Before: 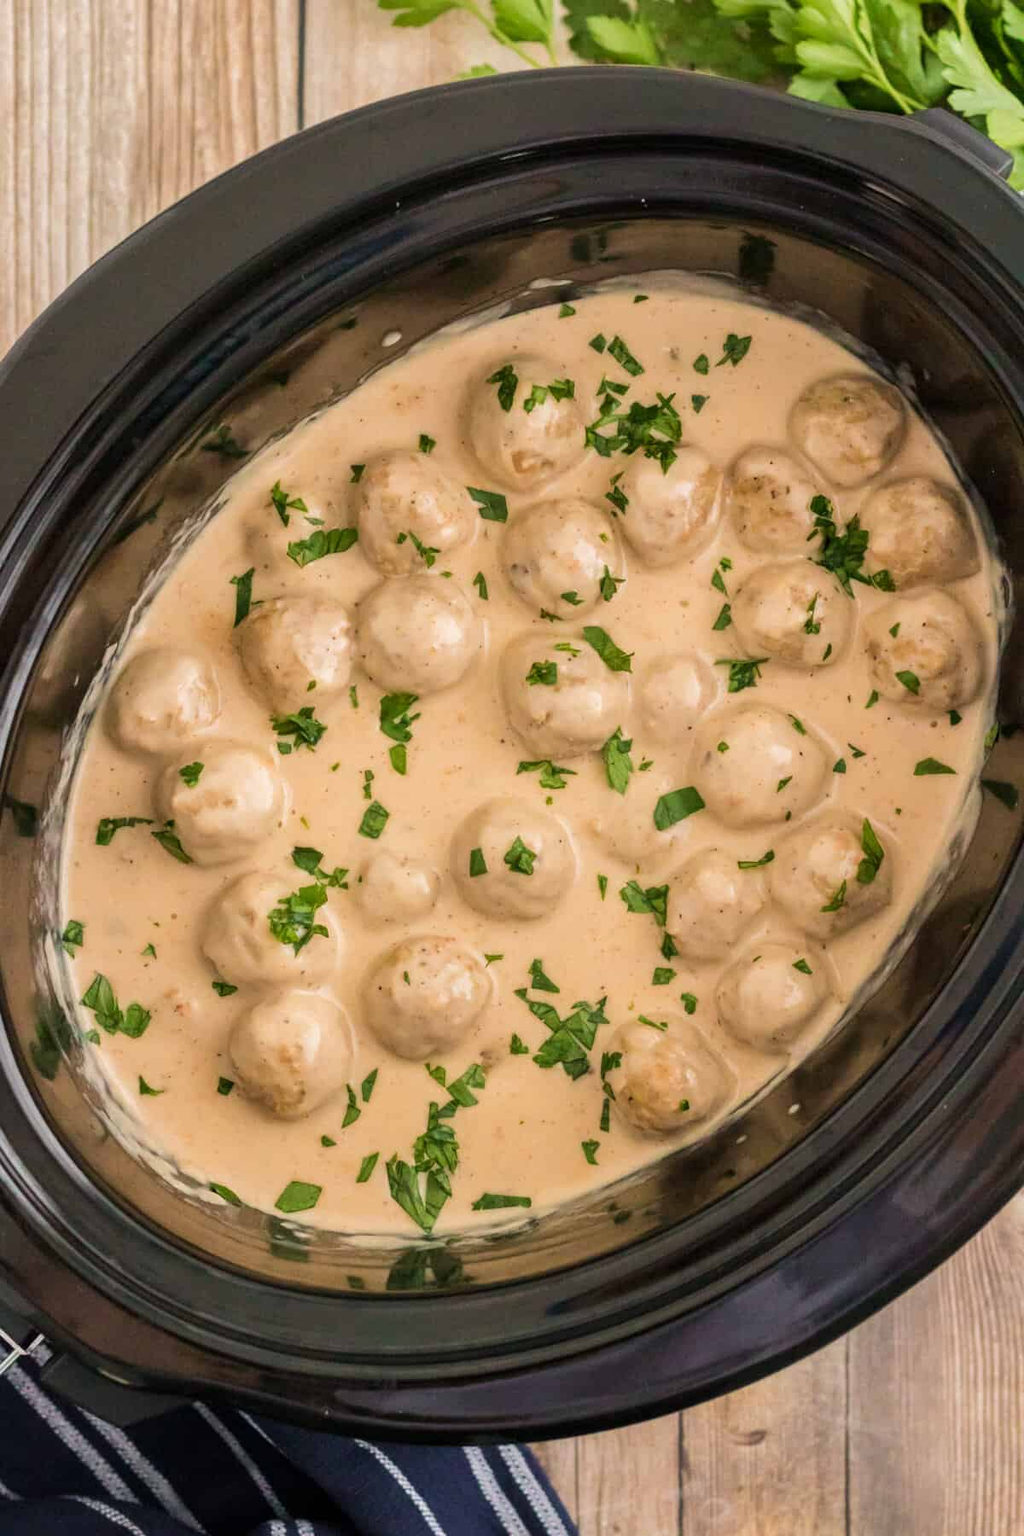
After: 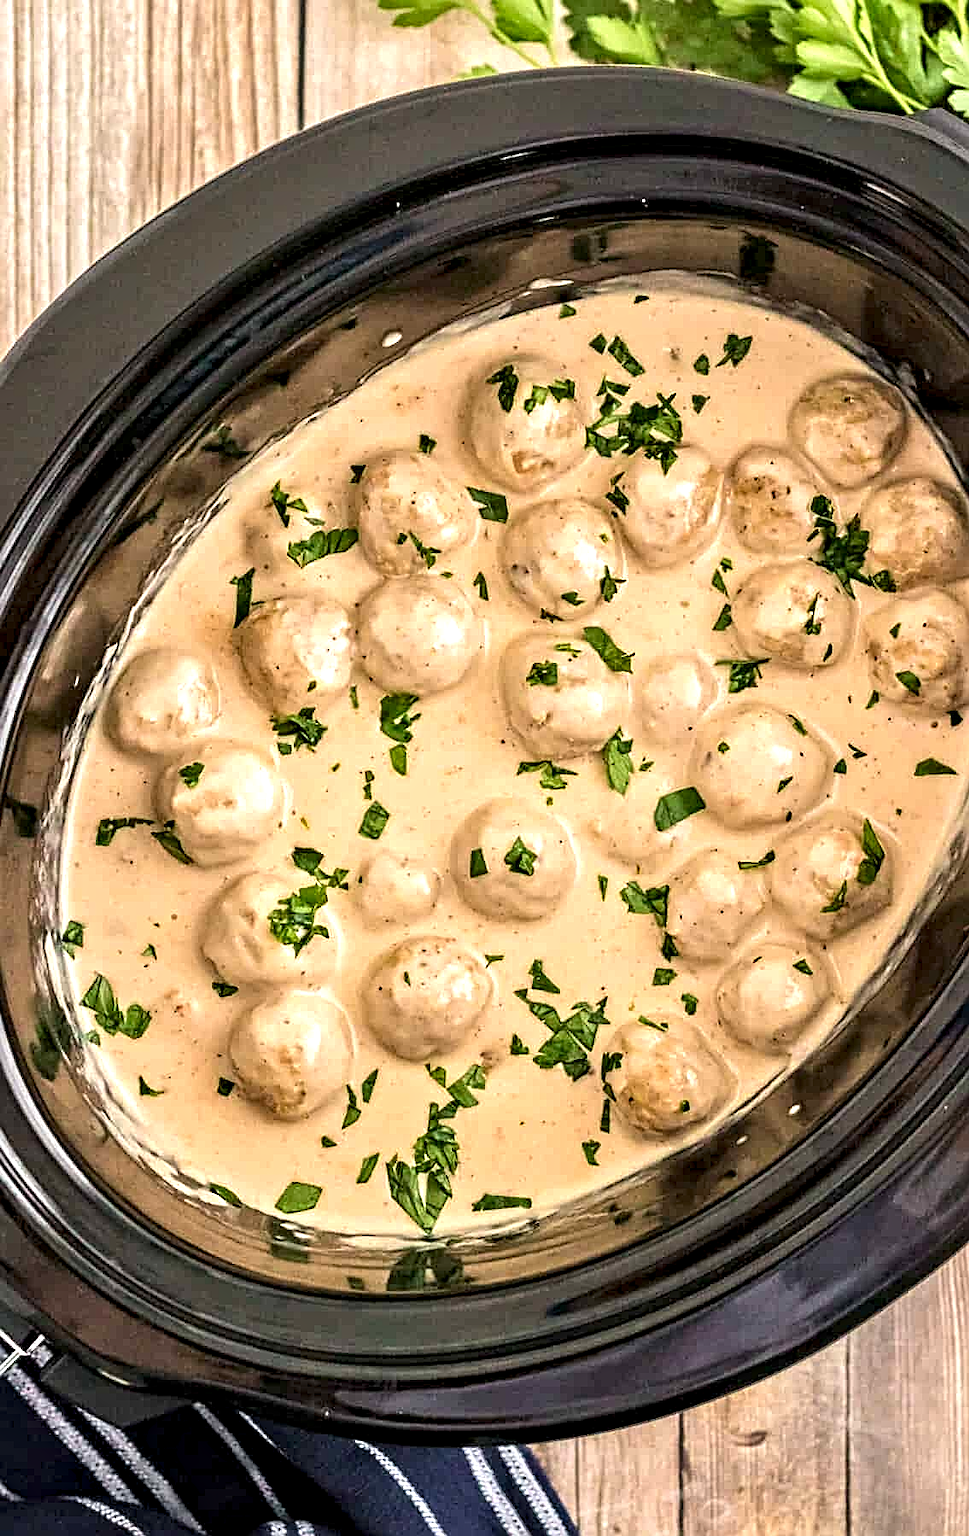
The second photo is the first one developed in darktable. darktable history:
contrast equalizer: y [[0.5, 0.542, 0.583, 0.625, 0.667, 0.708], [0.5 ×6], [0.5 ×6], [0 ×6], [0 ×6]]
crop and rotate: left 0%, right 5.3%
exposure: black level correction 0.001, exposure 0.5 EV, compensate highlight preservation false
sharpen: on, module defaults
